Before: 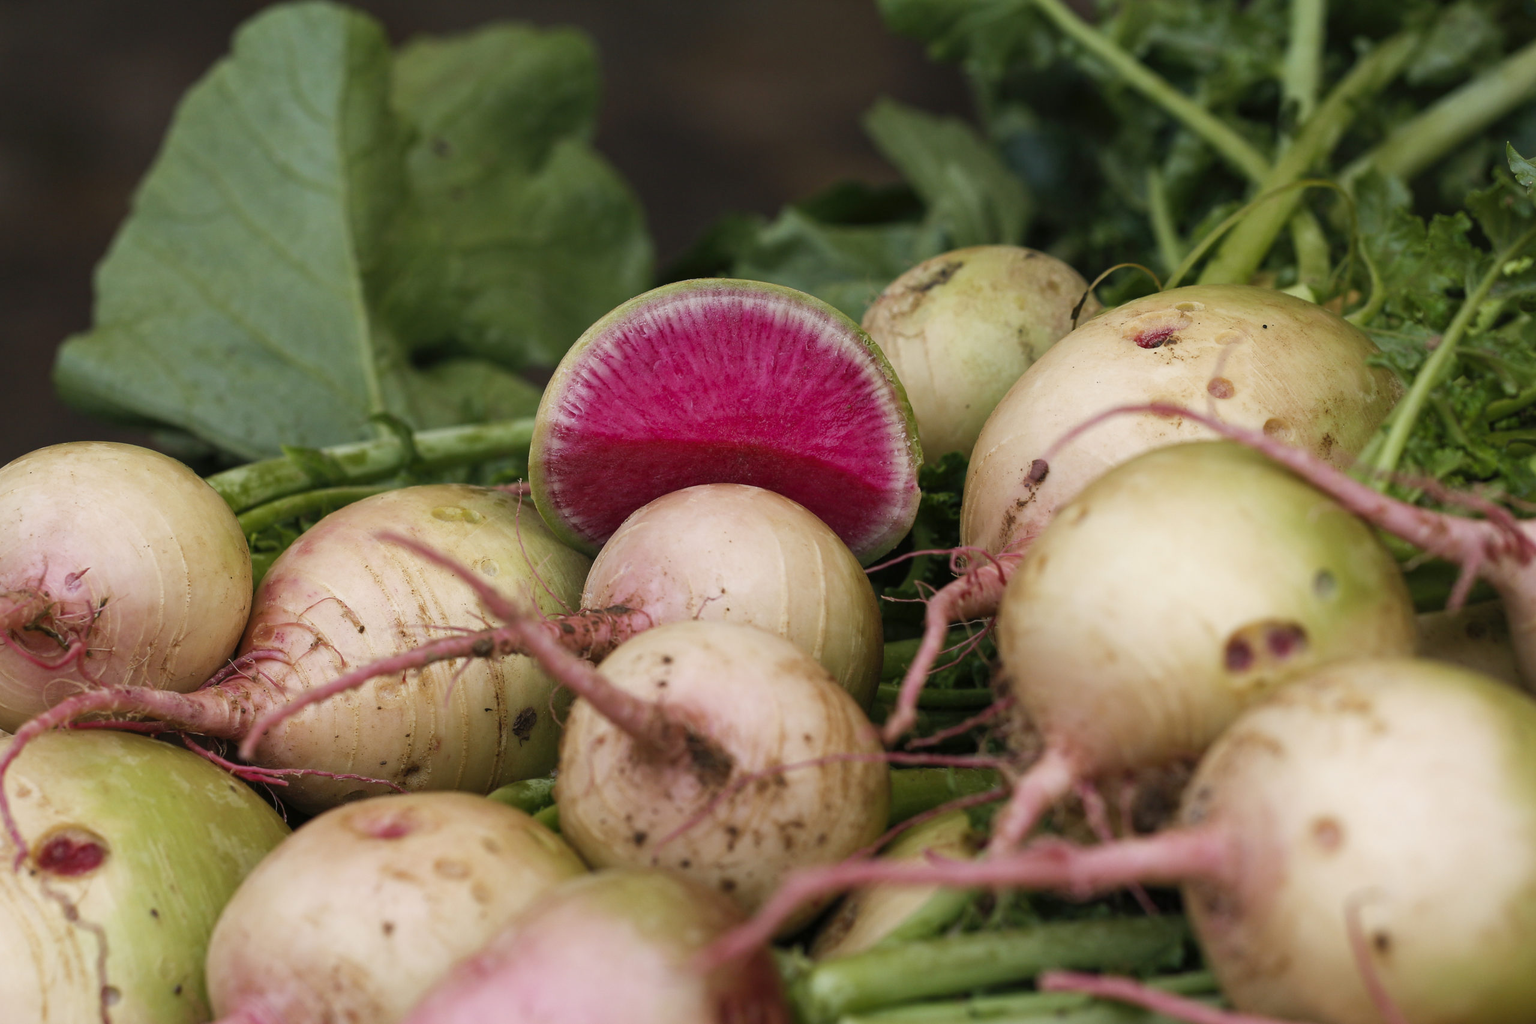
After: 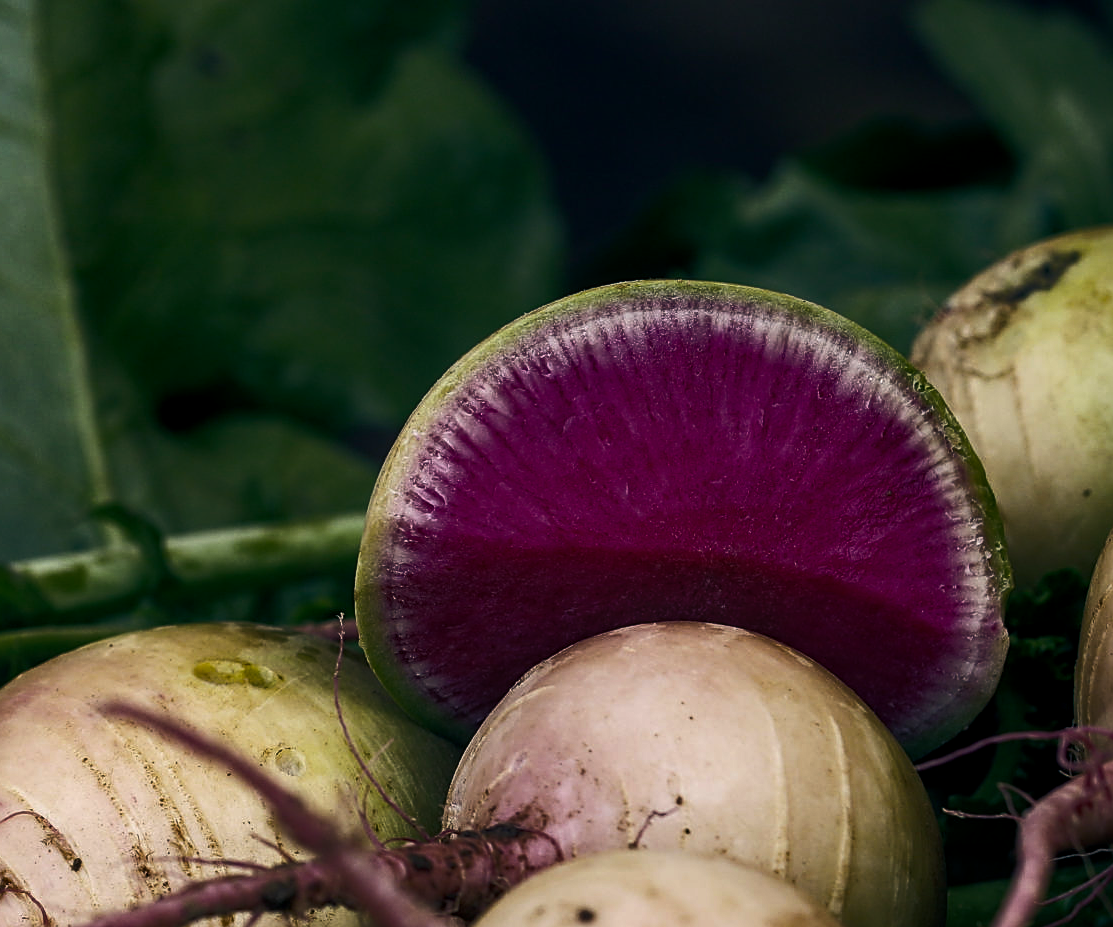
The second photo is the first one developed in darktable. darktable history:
local contrast: on, module defaults
crop: left 20.577%, top 10.81%, right 35.922%, bottom 34.807%
color balance rgb: shadows lift › luminance -41.042%, shadows lift › chroma 14.3%, shadows lift › hue 257.22°, perceptual saturation grading › global saturation 30.1%, perceptual brilliance grading › highlights 2.174%, perceptual brilliance grading › mid-tones -49.622%, perceptual brilliance grading › shadows -50.295%, global vibrance 19.493%
sharpen: on, module defaults
tone equalizer: edges refinement/feathering 500, mask exposure compensation -1.57 EV, preserve details no
